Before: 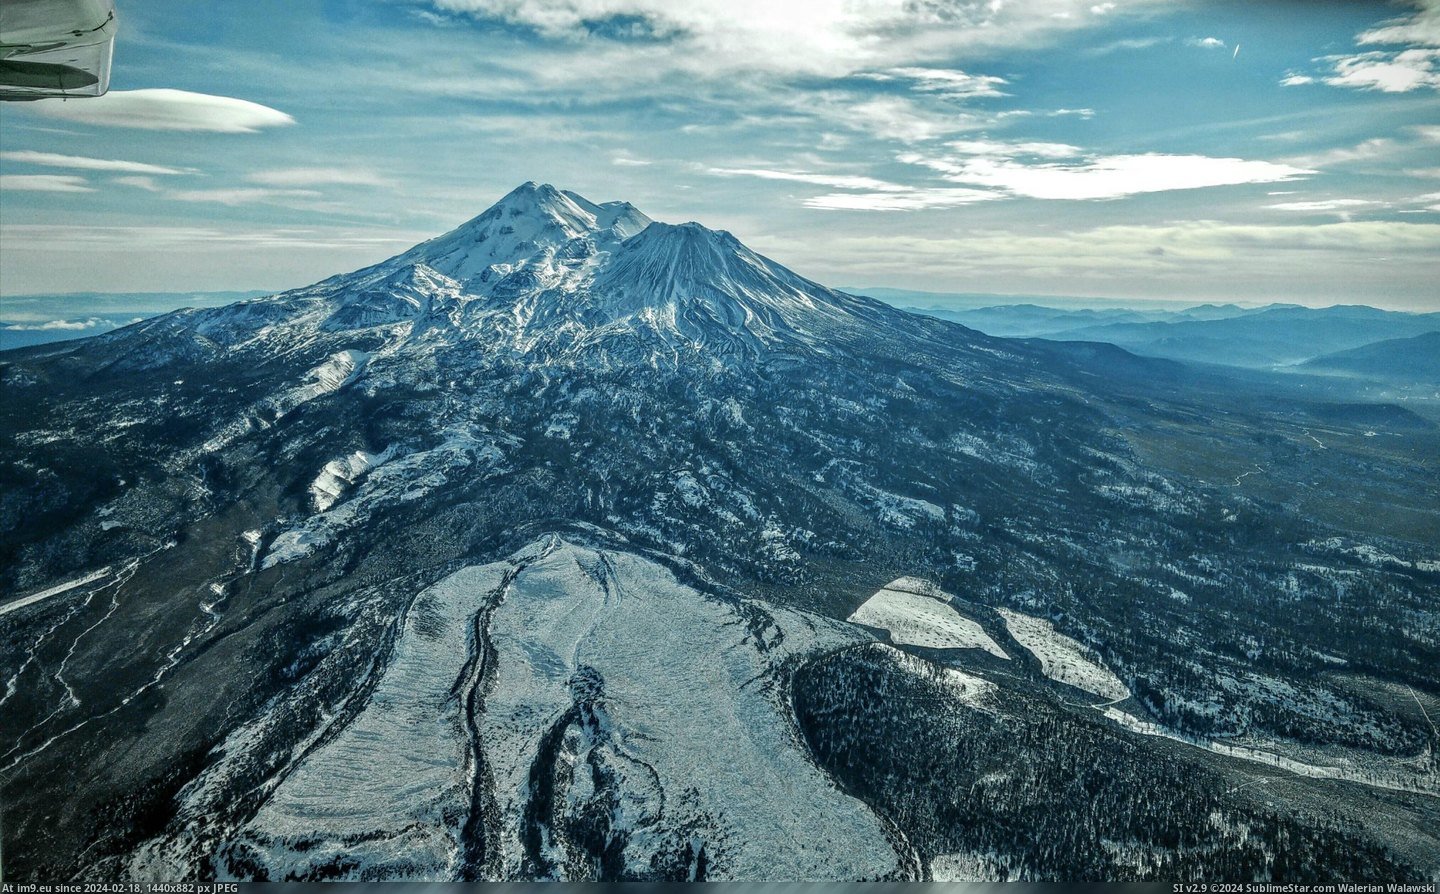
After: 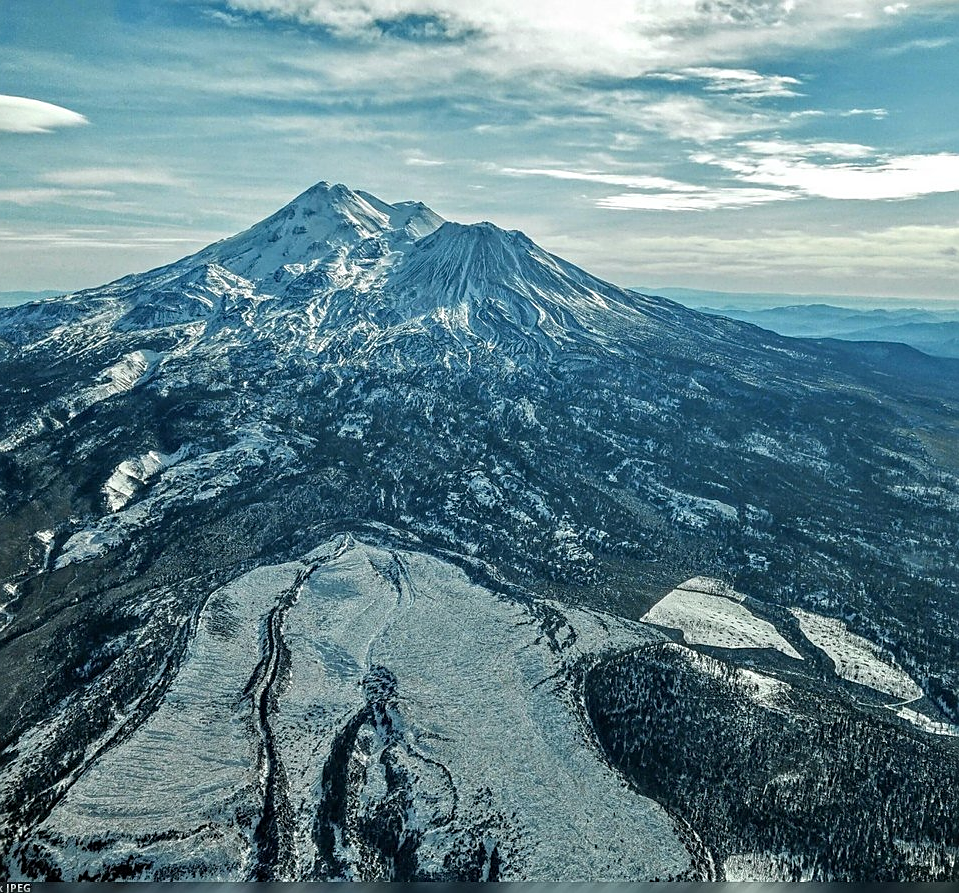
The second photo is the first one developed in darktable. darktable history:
sharpen: on, module defaults
crop and rotate: left 14.436%, right 18.898%
